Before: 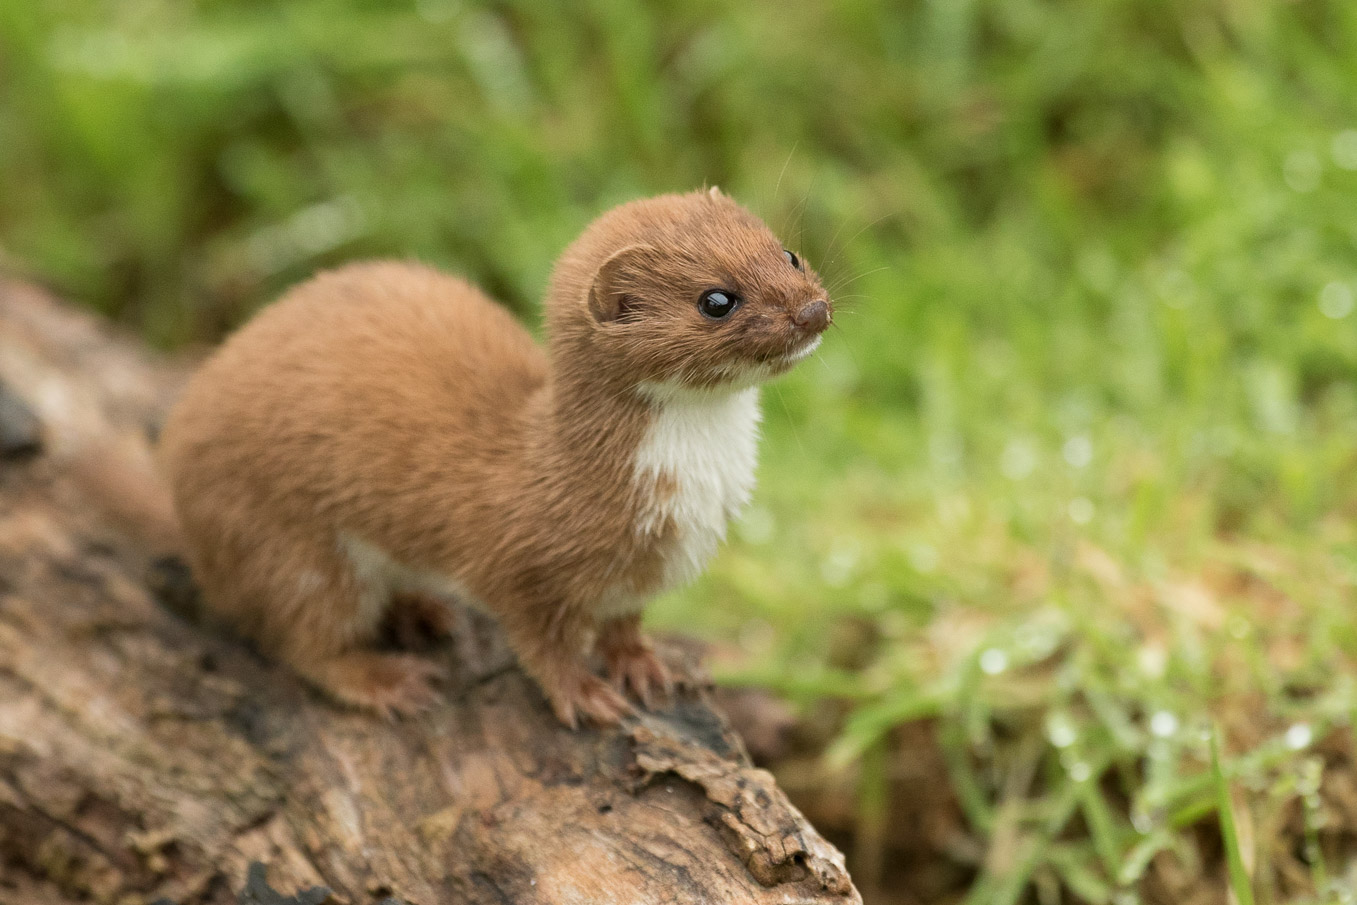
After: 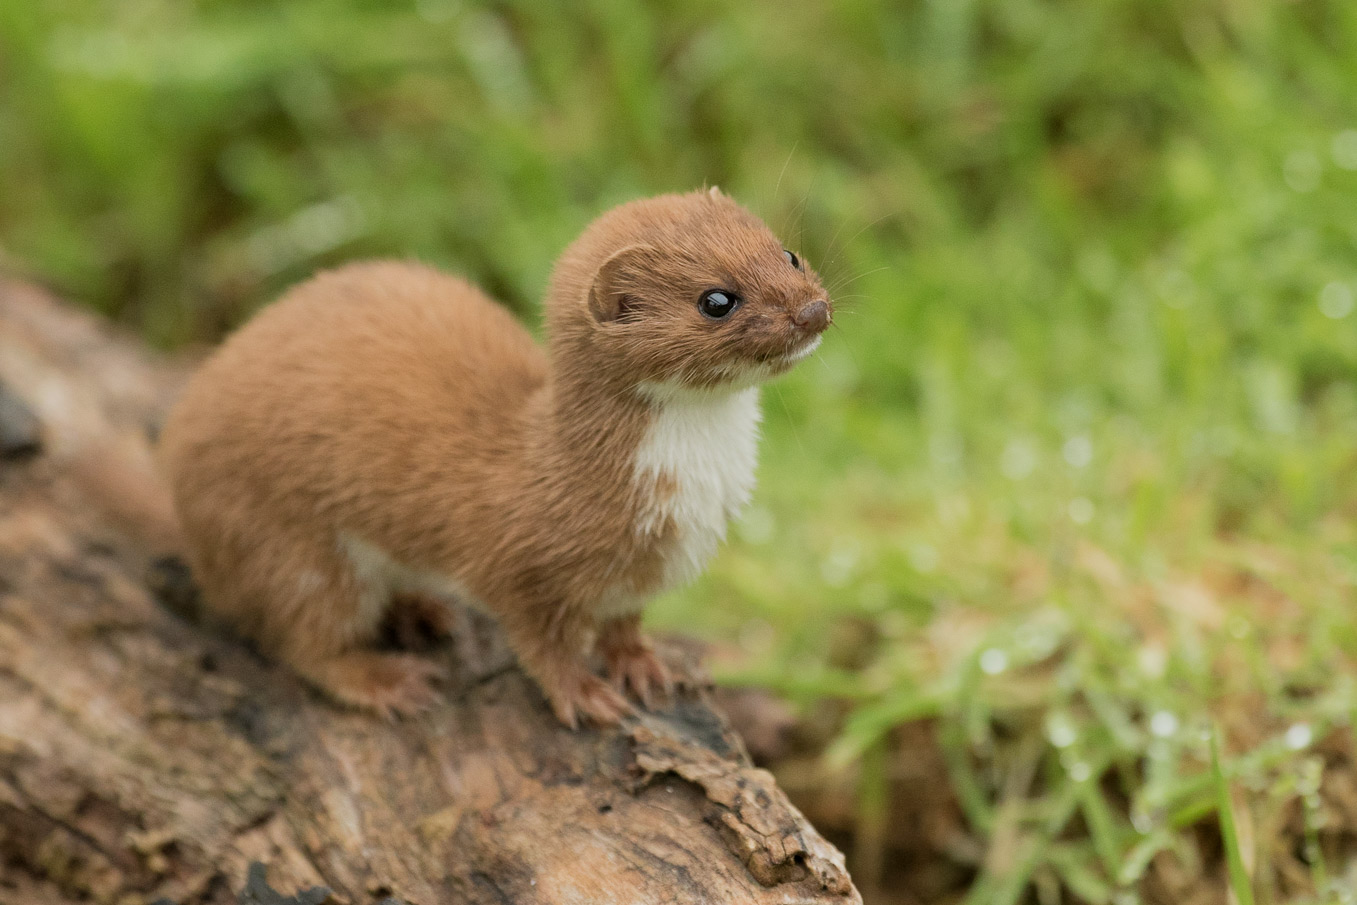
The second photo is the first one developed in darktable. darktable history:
filmic rgb: black relative exposure -15 EV, white relative exposure 3 EV, threshold 6 EV, target black luminance 0%, hardness 9.27, latitude 99%, contrast 0.912, shadows ↔ highlights balance 0.505%, add noise in highlights 0, color science v3 (2019), use custom middle-gray values true, iterations of high-quality reconstruction 0, contrast in highlights soft, enable highlight reconstruction true
